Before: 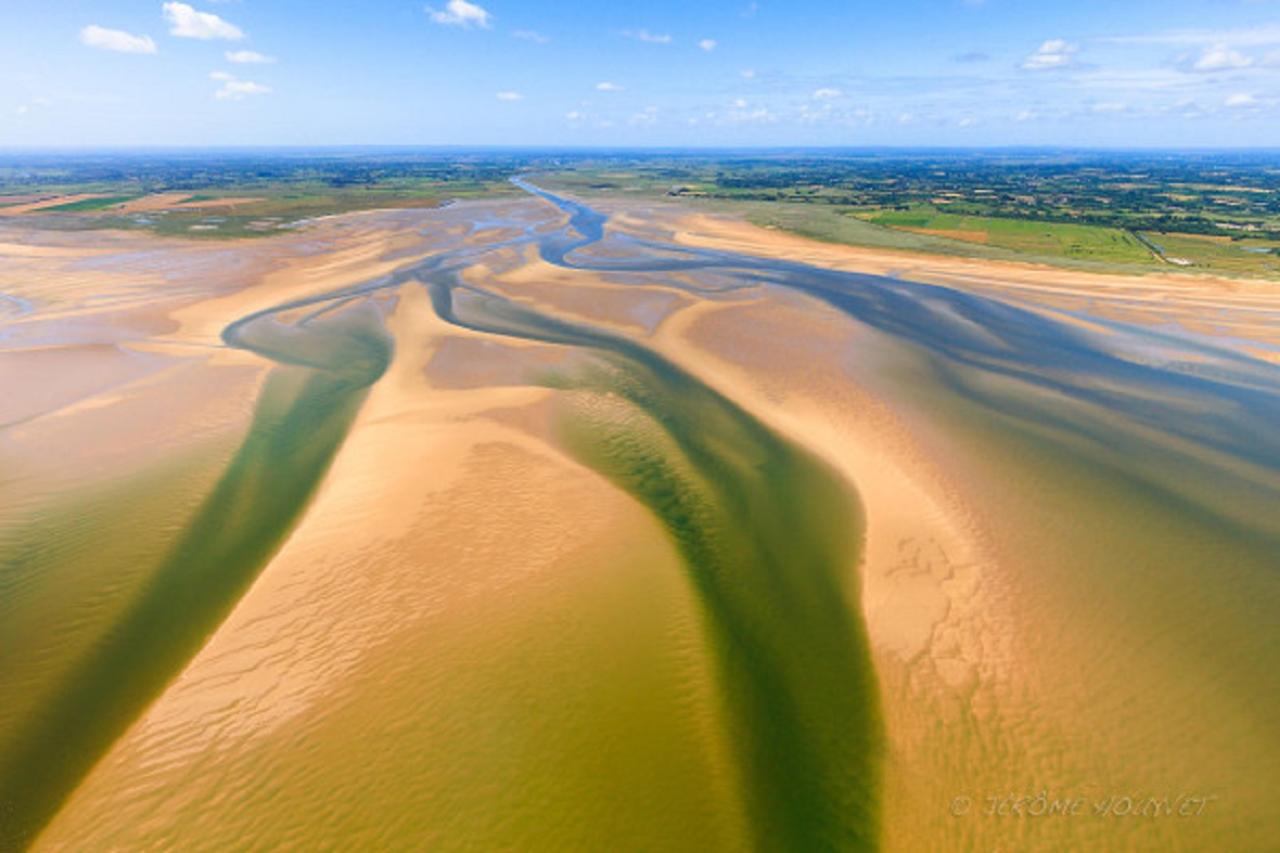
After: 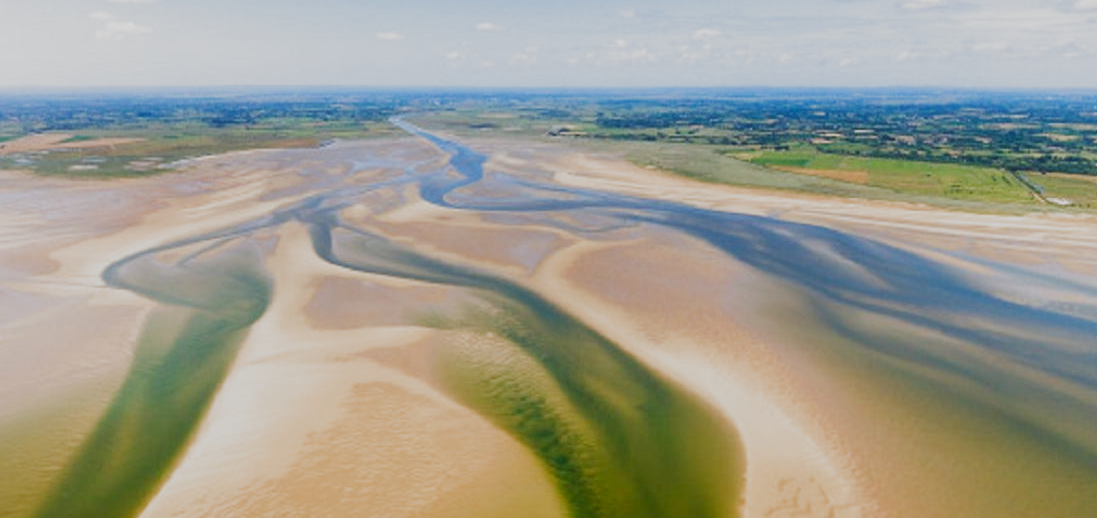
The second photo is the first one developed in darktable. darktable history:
haze removal: strength -0.101, compatibility mode true, adaptive false
filmic rgb: black relative exposure -7.65 EV, white relative exposure 3.99 EV, threshold 3.03 EV, hardness 4.01, contrast 1.095, highlights saturation mix -30.42%, add noise in highlights 0.002, preserve chrominance no, color science v3 (2019), use custom middle-gray values true, contrast in highlights soft, enable highlight reconstruction true
crop and rotate: left 9.452%, top 7.214%, right 4.825%, bottom 32.044%
